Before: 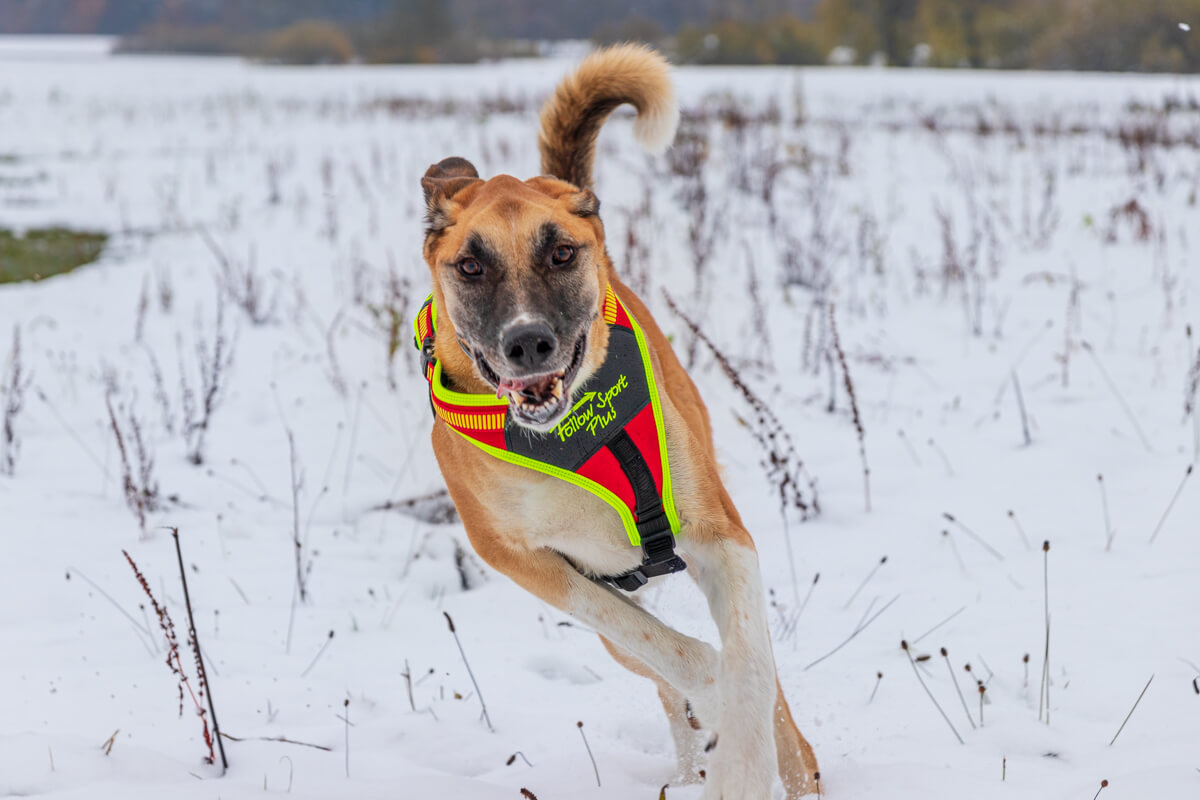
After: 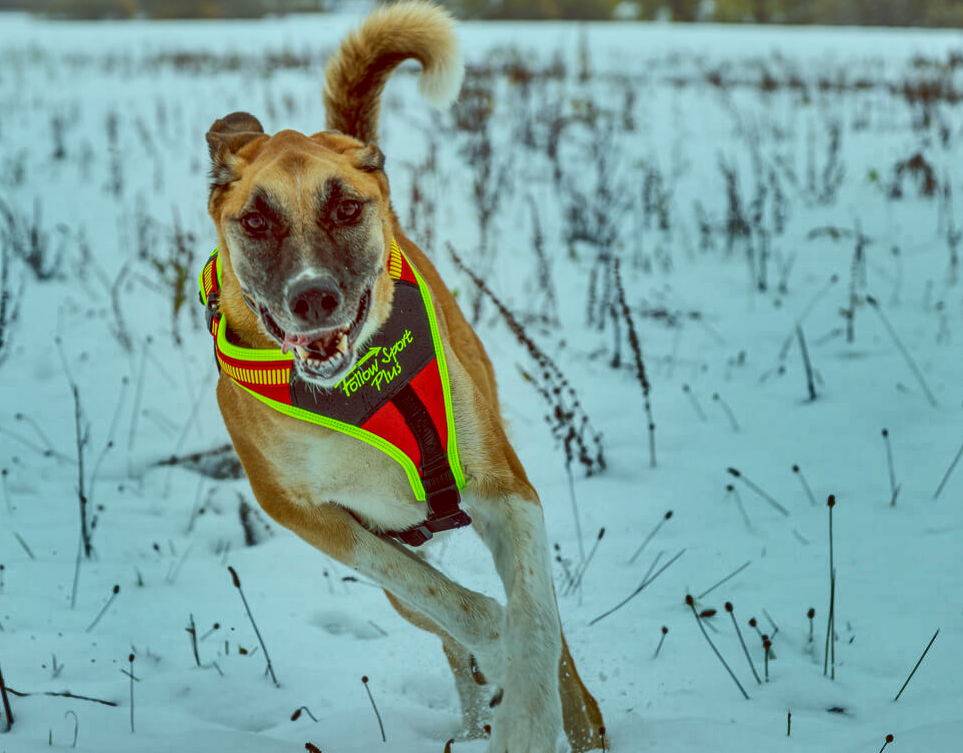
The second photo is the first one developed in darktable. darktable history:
color balance: lift [1, 1.015, 0.987, 0.985], gamma [1, 0.959, 1.042, 0.958], gain [0.927, 0.938, 1.072, 0.928], contrast 1.5%
local contrast: highlights 100%, shadows 100%, detail 120%, midtone range 0.2
shadows and highlights: white point adjustment 0.1, highlights -70, soften with gaussian
color calibration: illuminant custom, x 0.368, y 0.373, temperature 4330.32 K
crop and rotate: left 17.959%, top 5.771%, right 1.742%
